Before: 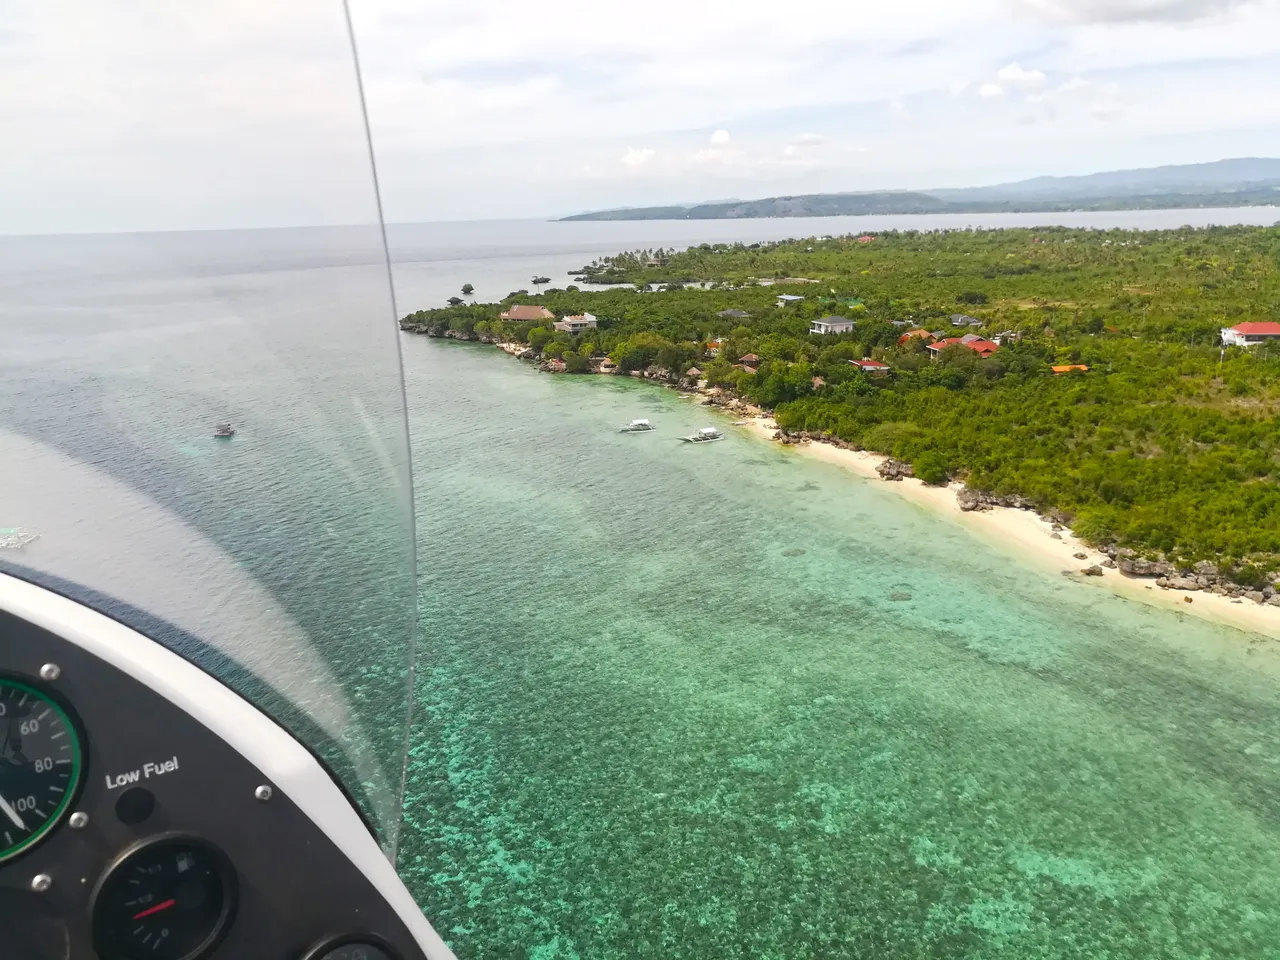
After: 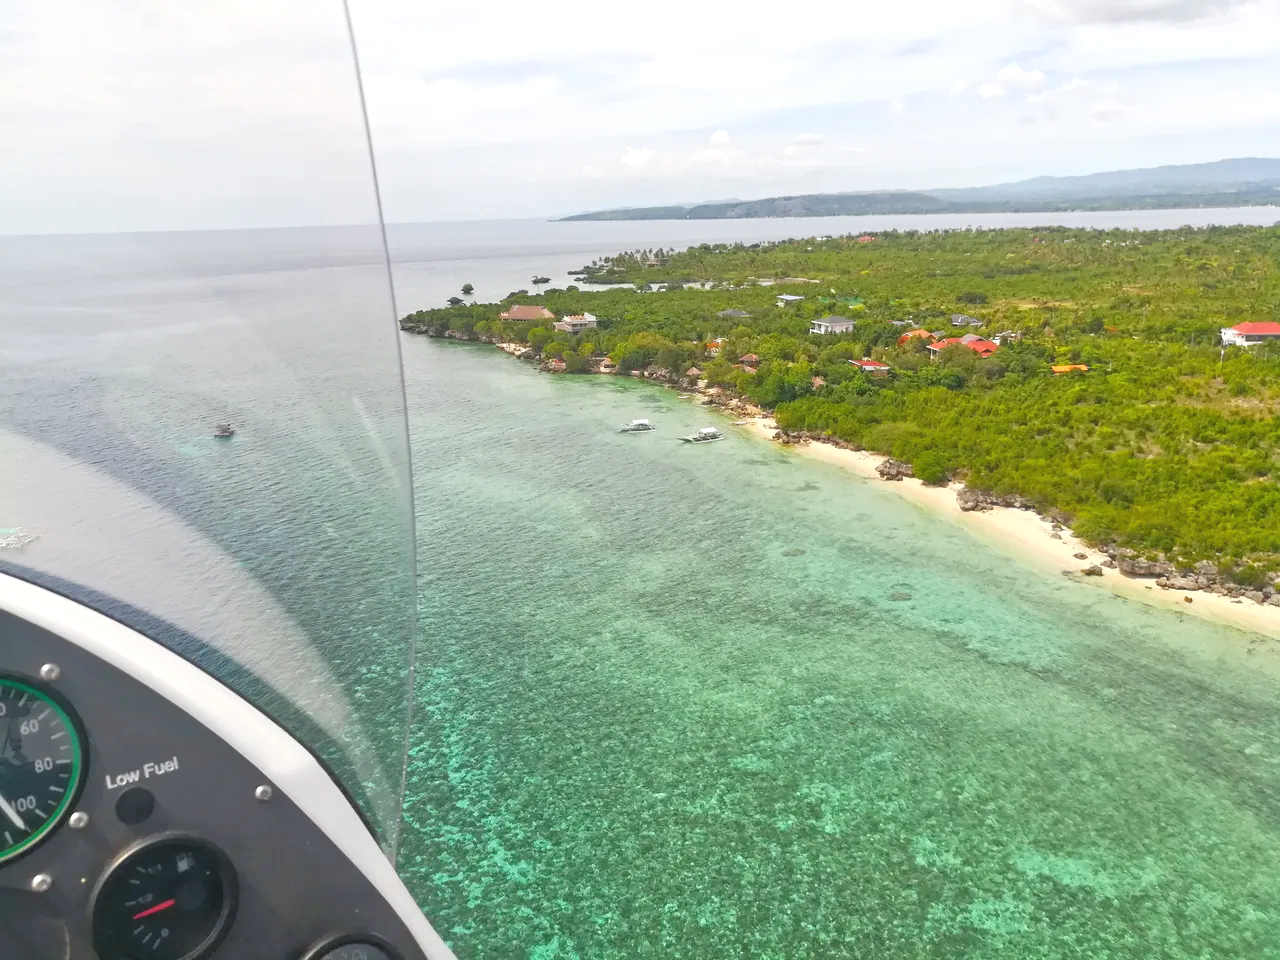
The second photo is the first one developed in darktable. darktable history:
tone equalizer: -7 EV 0.157 EV, -6 EV 0.582 EV, -5 EV 1.12 EV, -4 EV 1.32 EV, -3 EV 1.16 EV, -2 EV 0.6 EV, -1 EV 0.161 EV
exposure: black level correction -0.001, exposure 0.08 EV, compensate highlight preservation false
